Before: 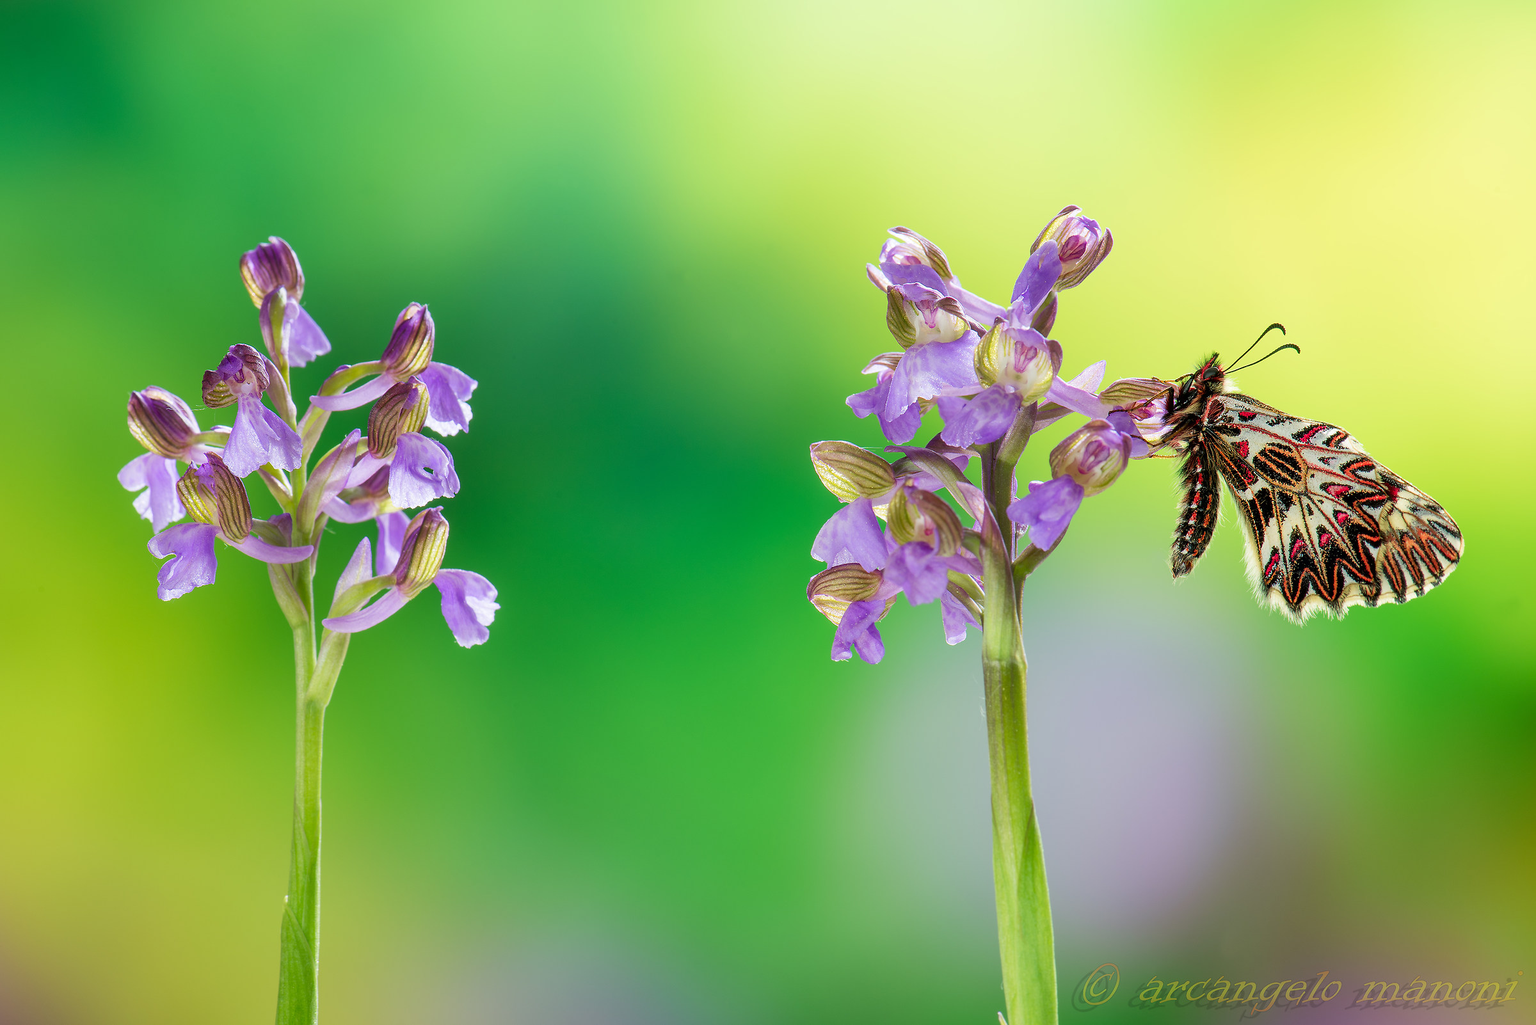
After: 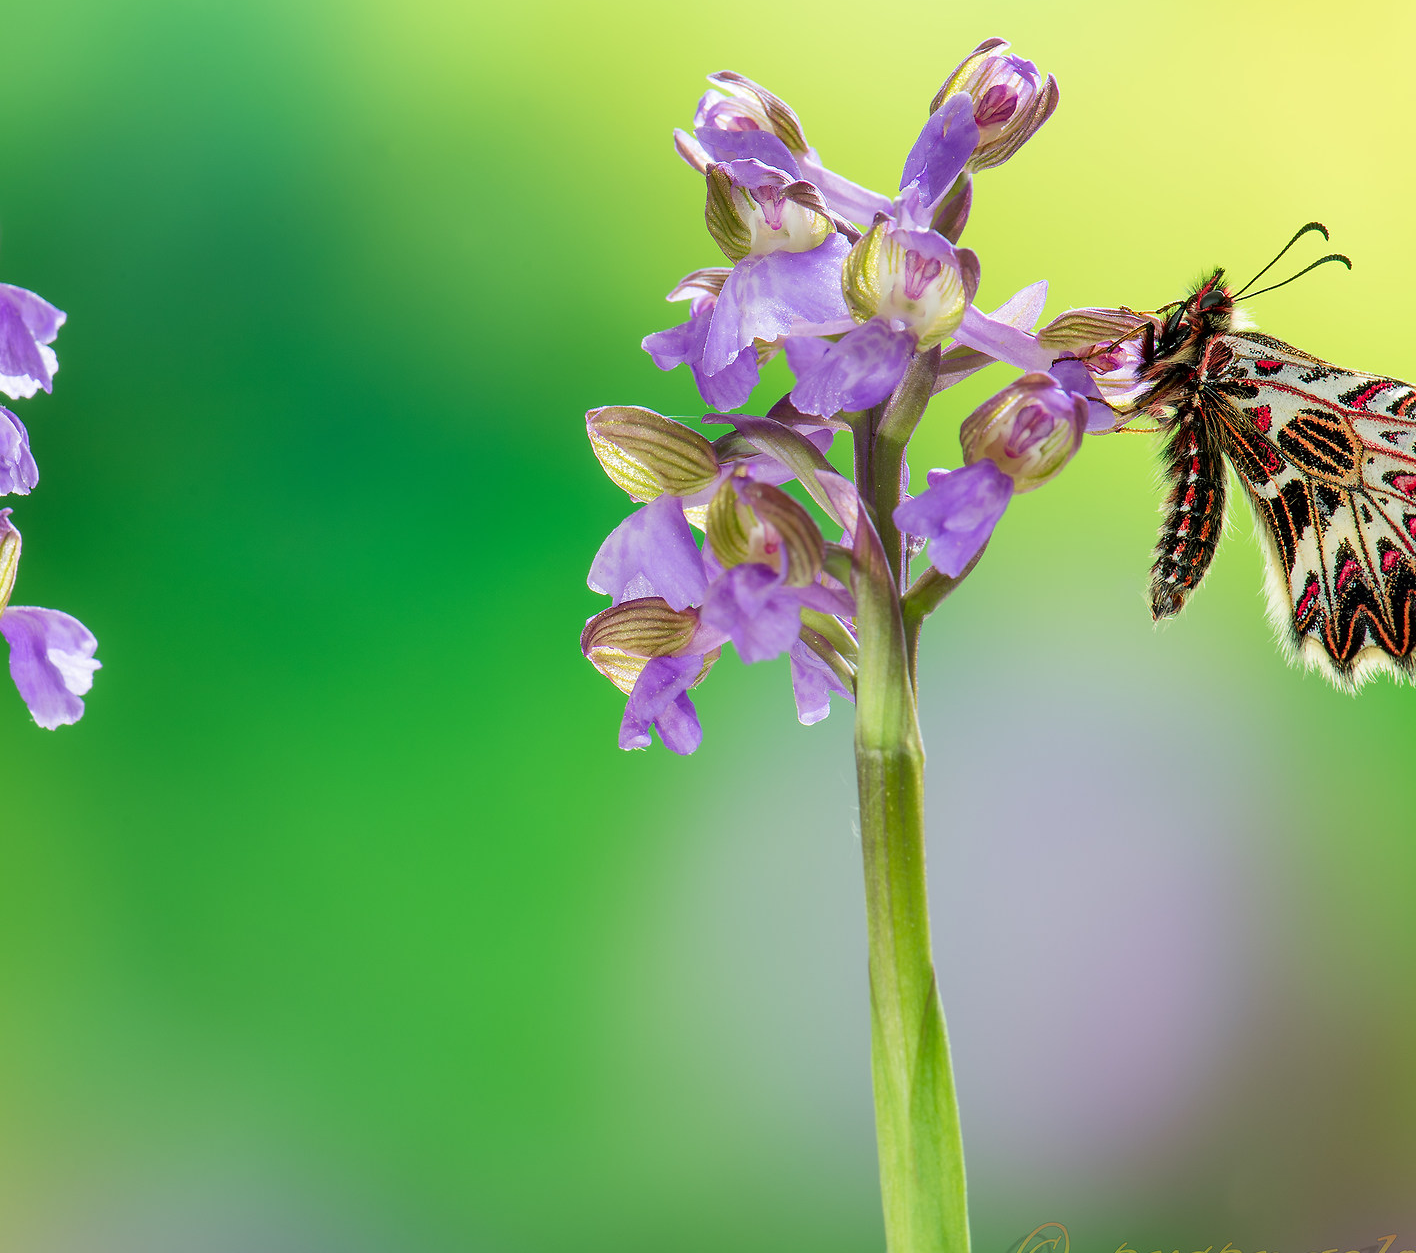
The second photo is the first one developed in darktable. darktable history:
crop and rotate: left 28.361%, top 17.699%, right 12.633%, bottom 4.084%
